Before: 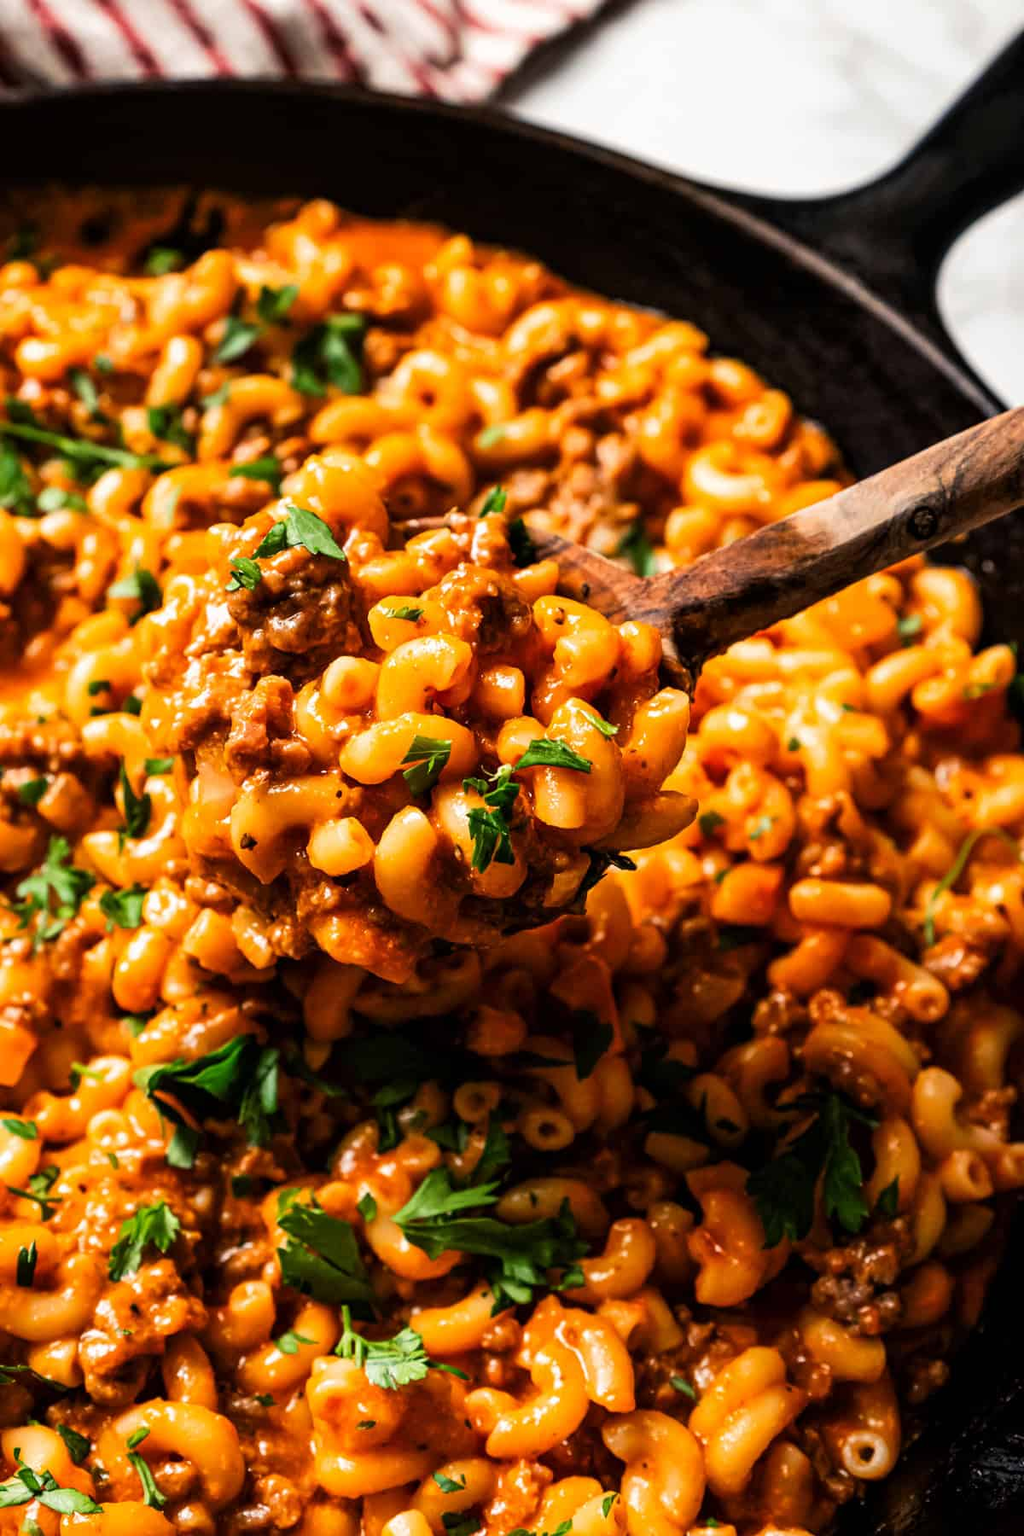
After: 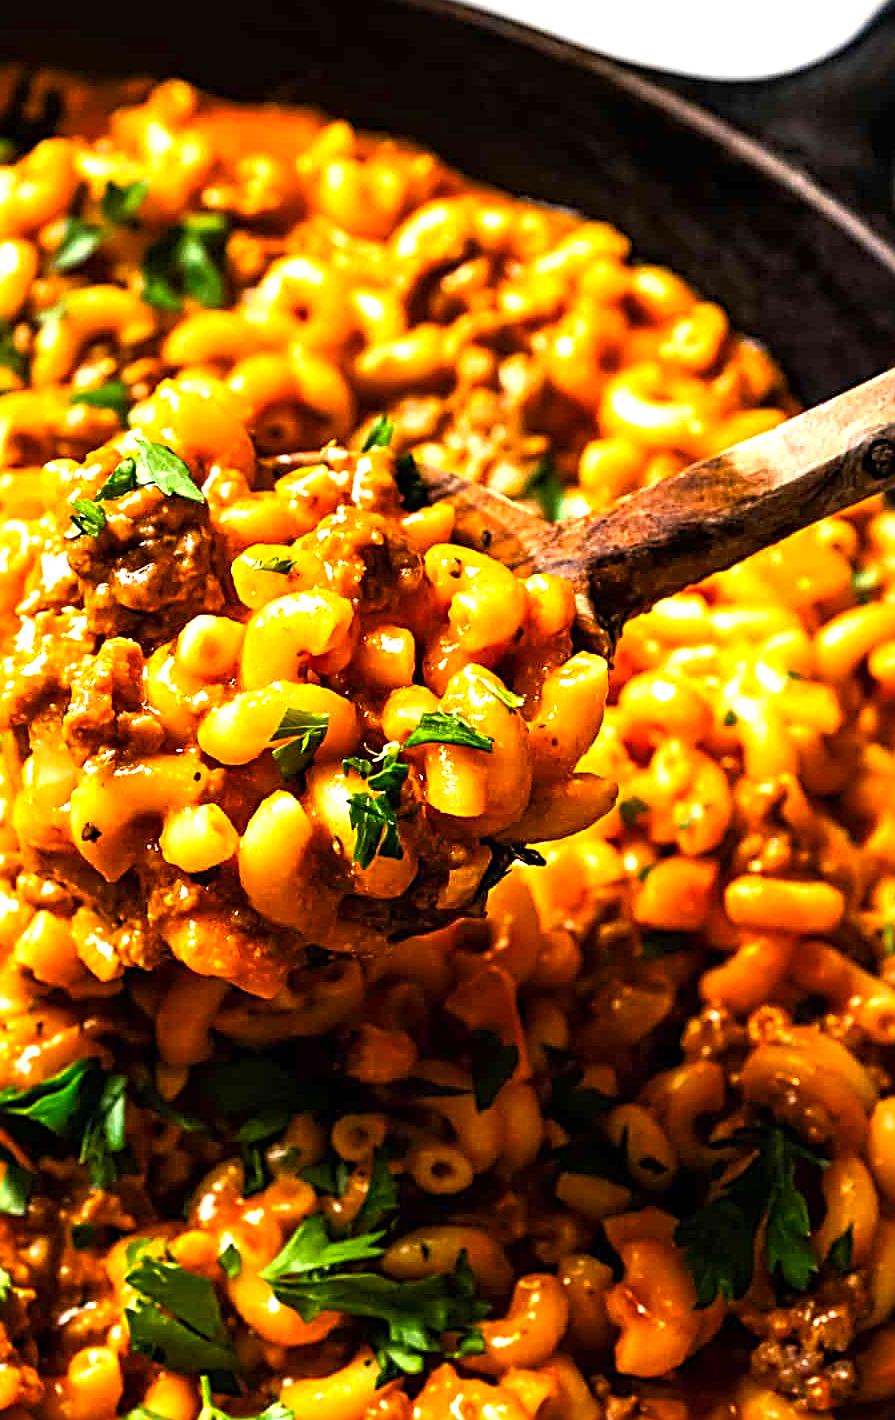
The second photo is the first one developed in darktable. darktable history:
exposure: compensate exposure bias true, compensate highlight preservation false
crop: left 16.689%, top 8.592%, right 8.653%, bottom 12.464%
color balance rgb: perceptual saturation grading › global saturation 0.133%, perceptual brilliance grading › global brilliance 25.106%, global vibrance 28.125%
sharpen: radius 2.833, amount 0.707
